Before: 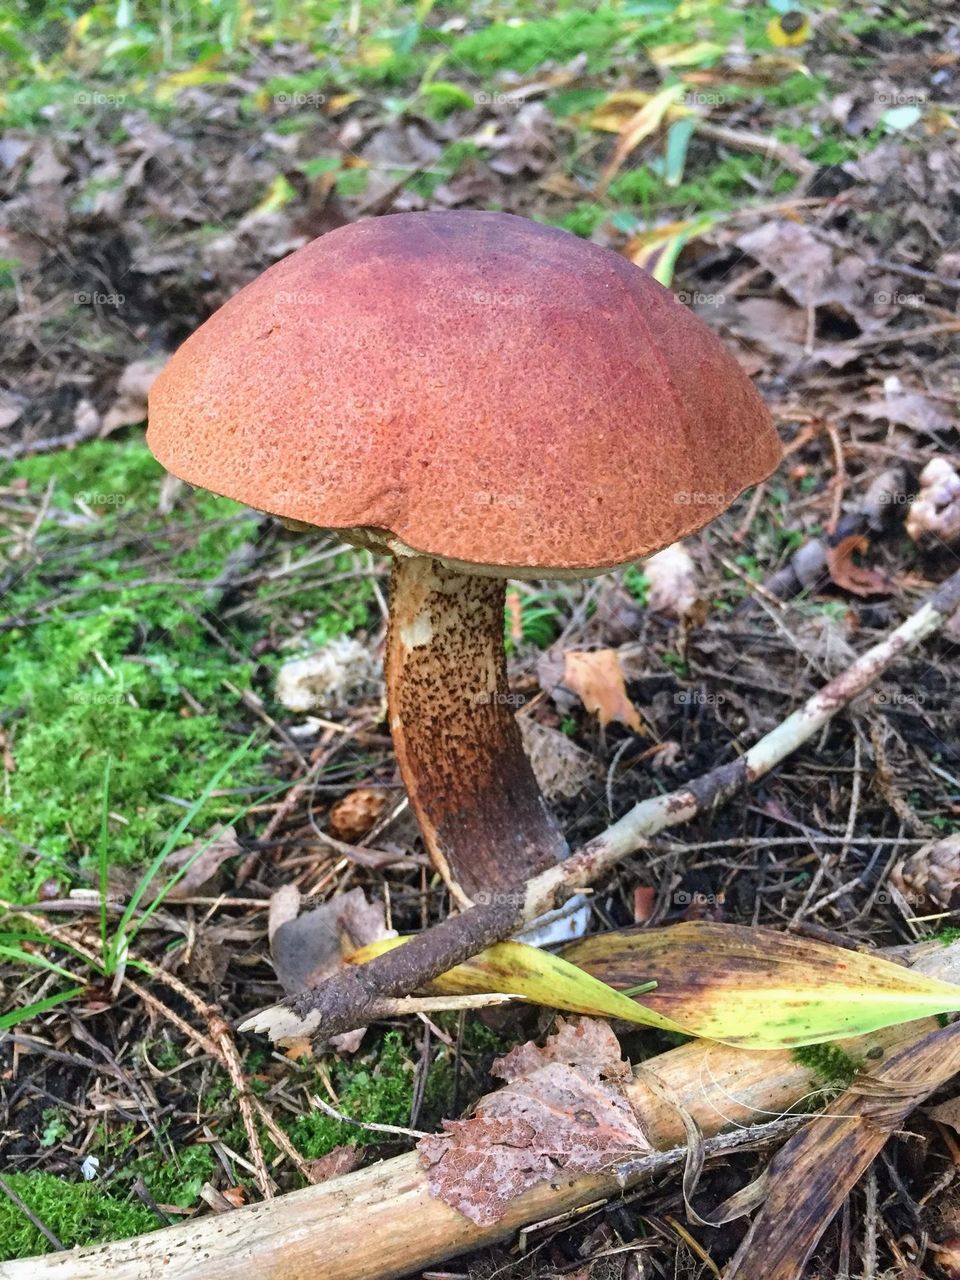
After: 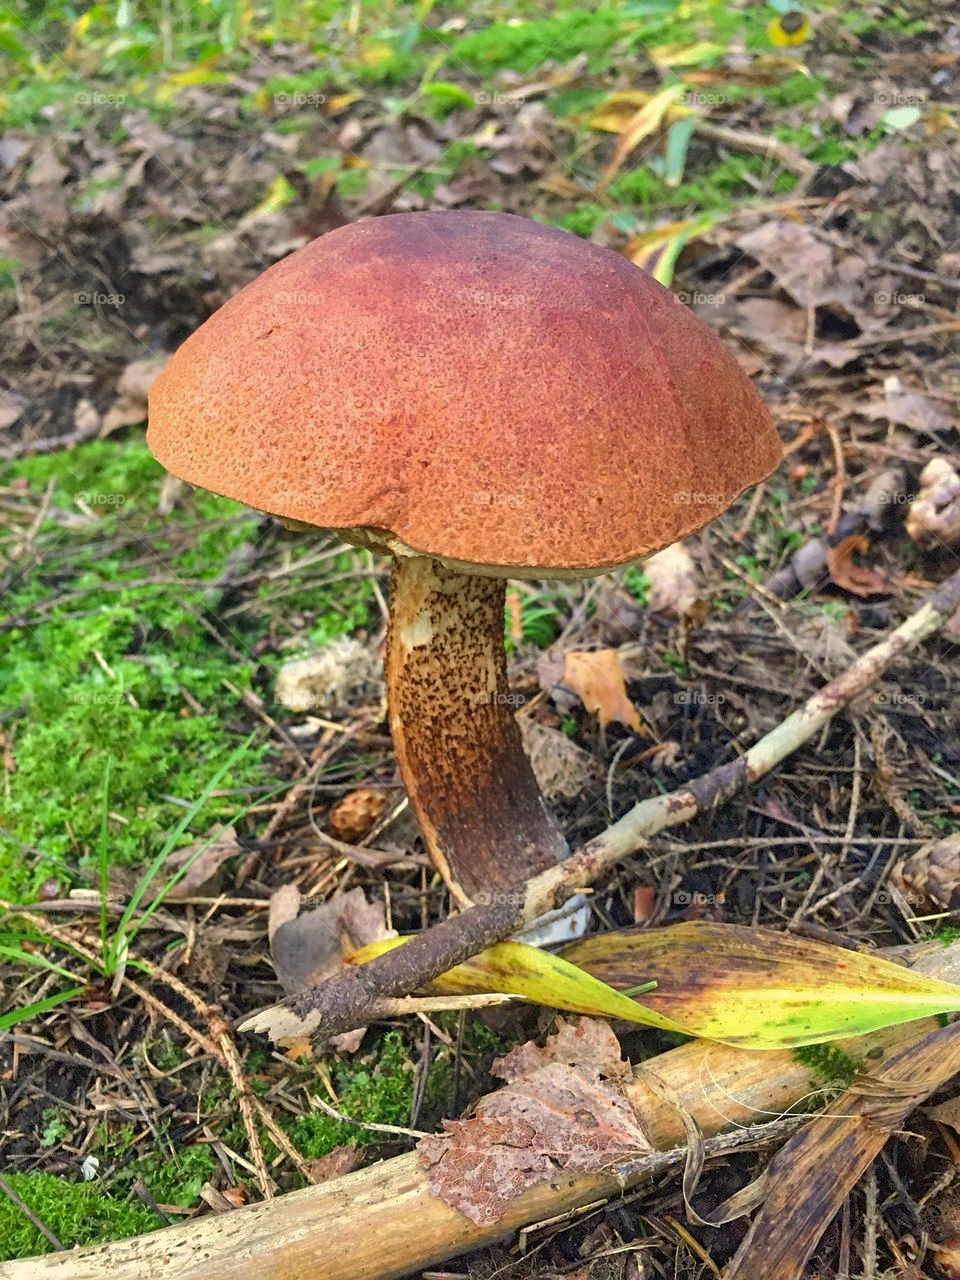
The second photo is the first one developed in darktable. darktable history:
shadows and highlights: on, module defaults
sharpen: amount 0.2
color correction: highlights a* 1.39, highlights b* 17.83
